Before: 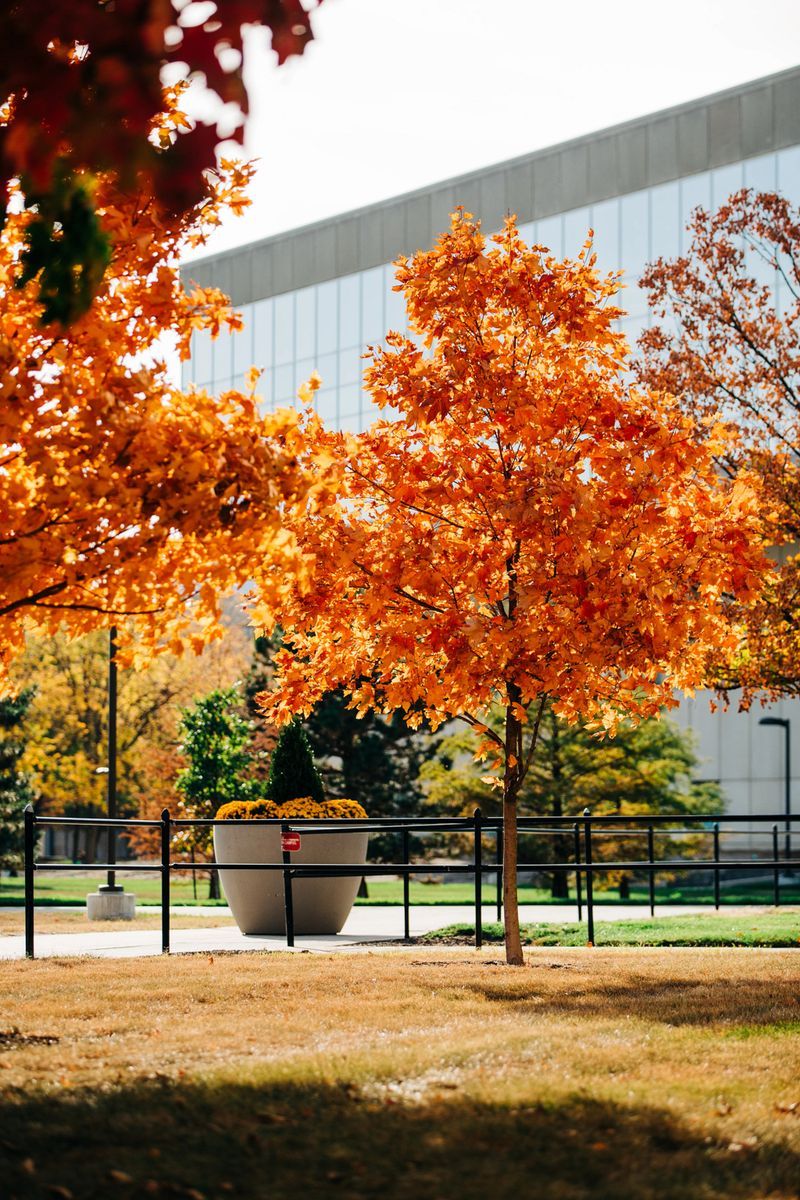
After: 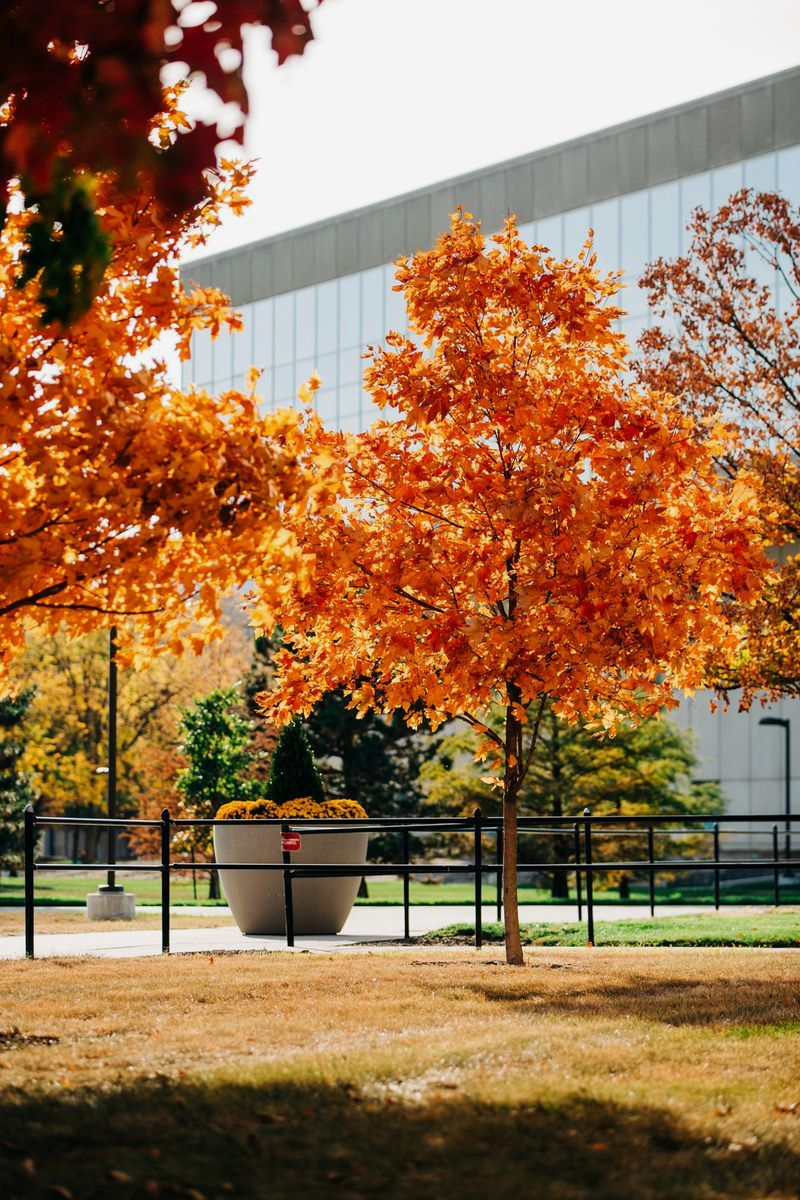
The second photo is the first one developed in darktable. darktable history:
exposure: exposure -0.112 EV, compensate highlight preservation false
